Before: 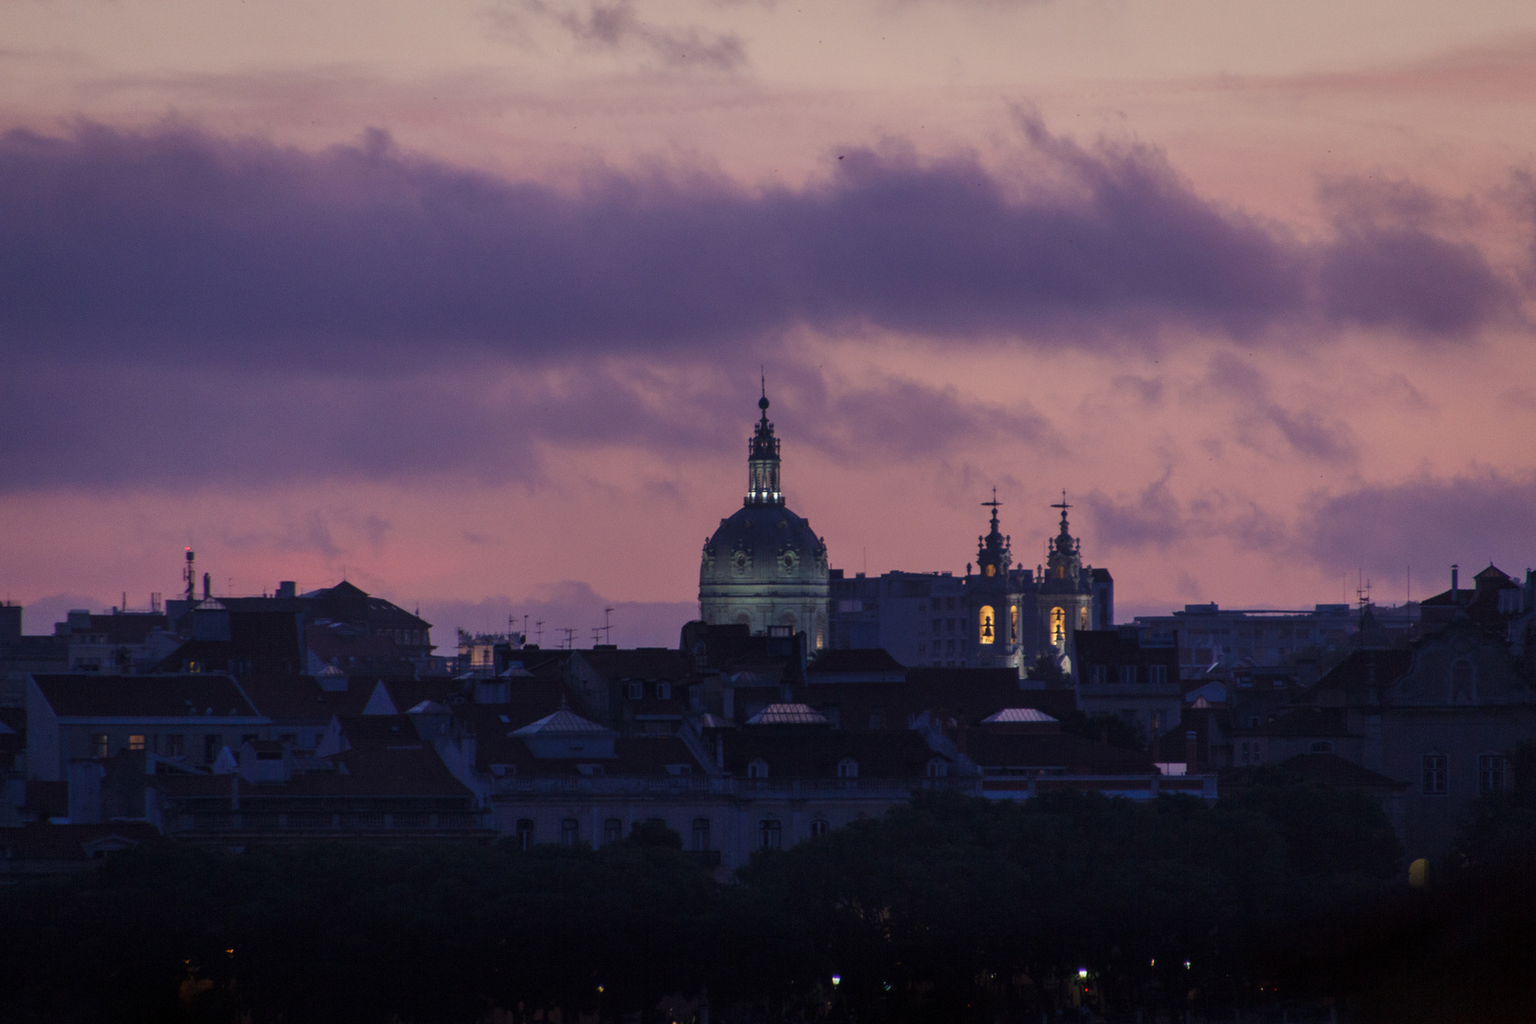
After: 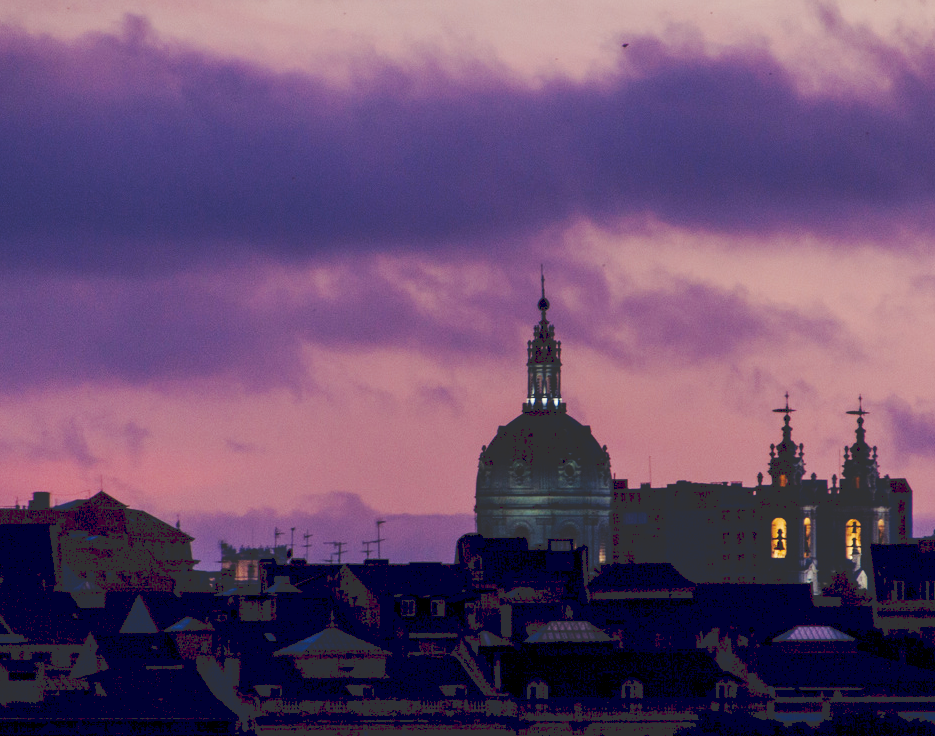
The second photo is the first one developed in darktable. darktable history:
crop: left 16.202%, top 11.208%, right 26.045%, bottom 20.557%
exposure: black level correction 0.01, exposure 0.014 EV, compensate highlight preservation false
tone curve: curves: ch0 [(0, 0) (0.003, 0.195) (0.011, 0.196) (0.025, 0.196) (0.044, 0.196) (0.069, 0.196) (0.1, 0.196) (0.136, 0.197) (0.177, 0.207) (0.224, 0.224) (0.277, 0.268) (0.335, 0.336) (0.399, 0.424) (0.468, 0.533) (0.543, 0.632) (0.623, 0.715) (0.709, 0.789) (0.801, 0.85) (0.898, 0.906) (1, 1)], preserve colors none
